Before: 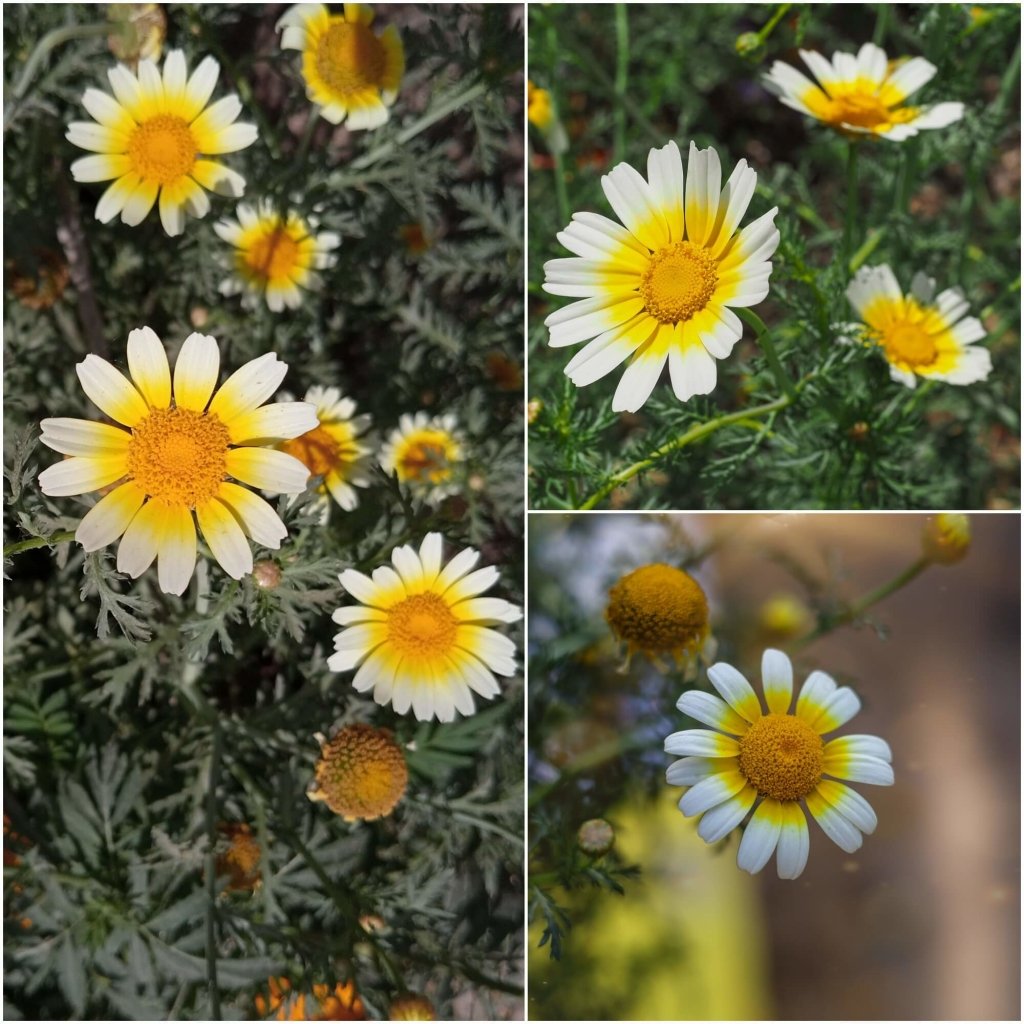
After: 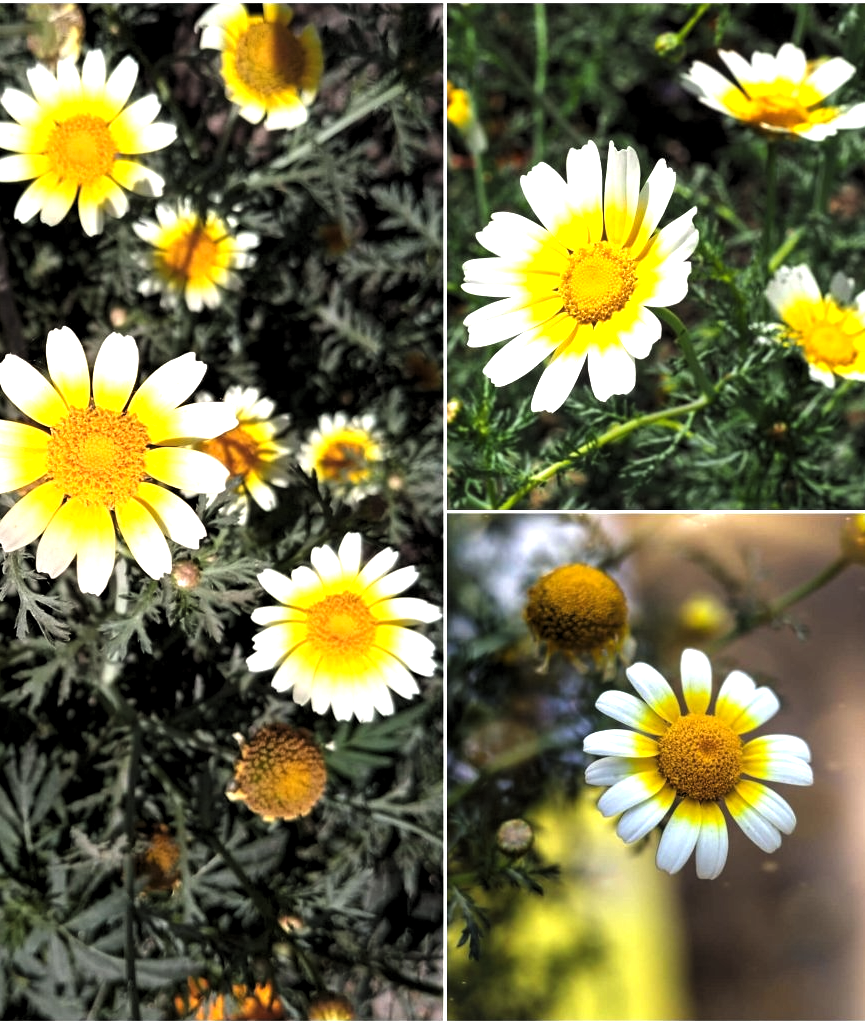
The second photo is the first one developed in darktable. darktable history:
exposure: exposure 0.605 EV, compensate exposure bias true, compensate highlight preservation false
levels: levels [0.129, 0.519, 0.867]
crop: left 7.986%, right 7.515%
